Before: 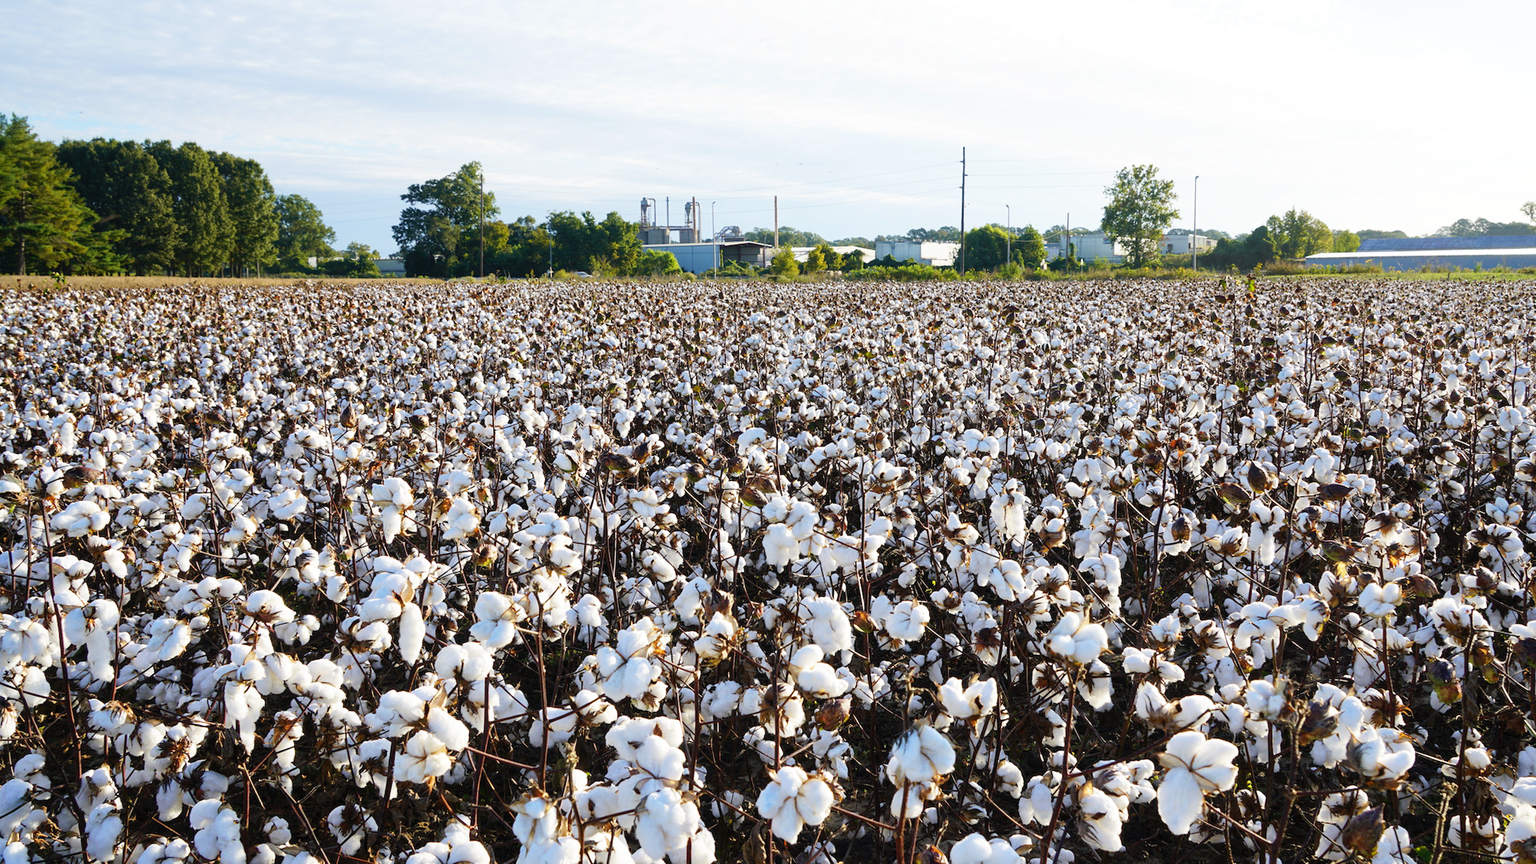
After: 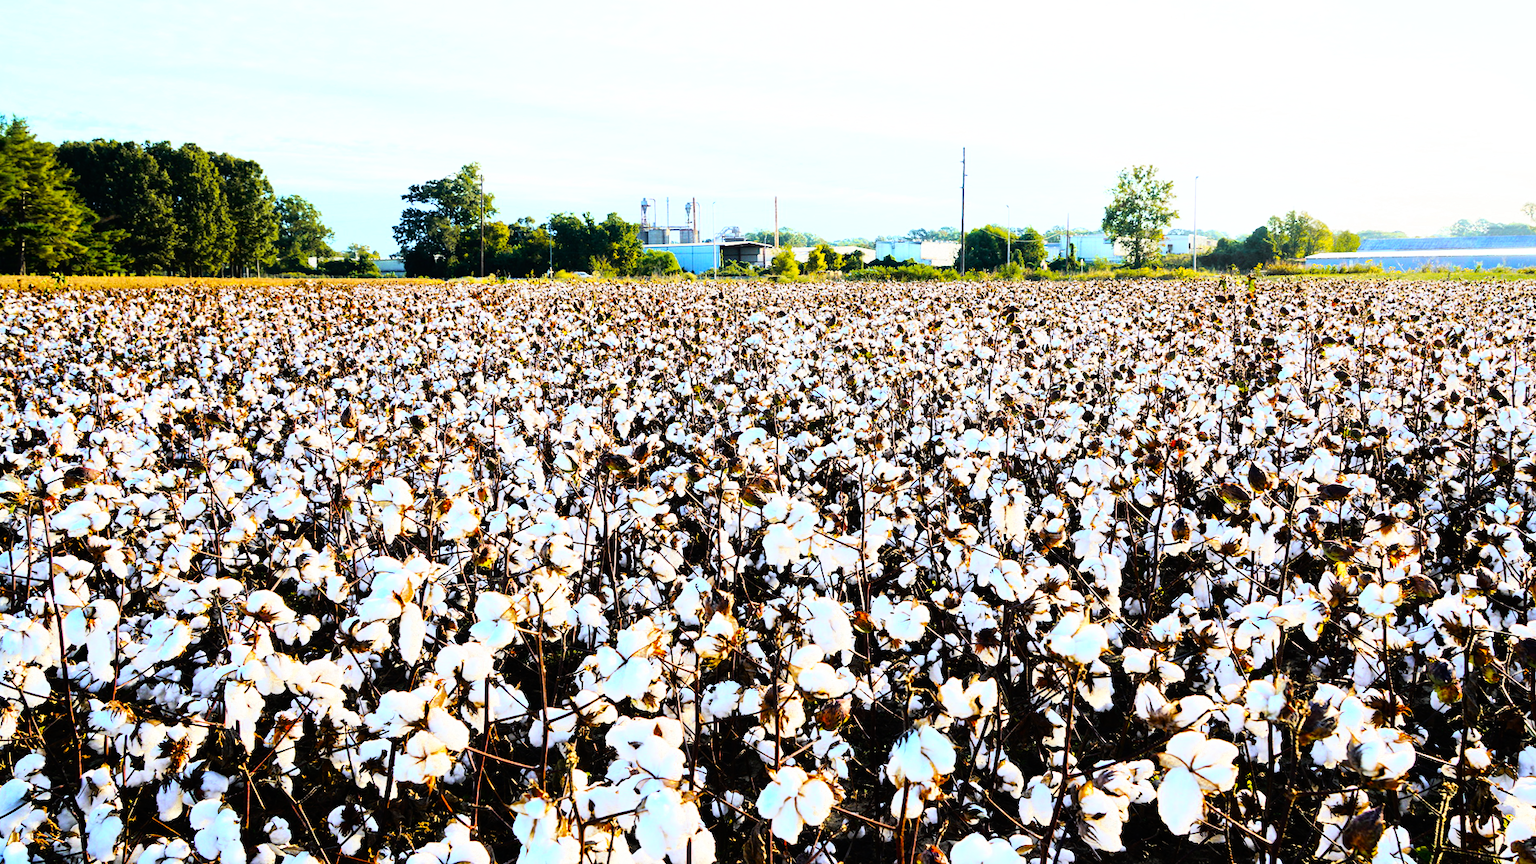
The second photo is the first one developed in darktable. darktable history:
color zones: curves: ch0 [(0.11, 0.396) (0.195, 0.36) (0.25, 0.5) (0.303, 0.412) (0.357, 0.544) (0.75, 0.5) (0.967, 0.328)]; ch1 [(0, 0.468) (0.112, 0.512) (0.202, 0.6) (0.25, 0.5) (0.307, 0.352) (0.357, 0.544) (0.75, 0.5) (0.963, 0.524)]
rgb curve: curves: ch0 [(0, 0) (0.21, 0.15) (0.24, 0.21) (0.5, 0.75) (0.75, 0.96) (0.89, 0.99) (1, 1)]; ch1 [(0, 0.02) (0.21, 0.13) (0.25, 0.2) (0.5, 0.67) (0.75, 0.9) (0.89, 0.97) (1, 1)]; ch2 [(0, 0.02) (0.21, 0.13) (0.25, 0.2) (0.5, 0.67) (0.75, 0.9) (0.89, 0.97) (1, 1)], compensate middle gray true
color balance rgb: perceptual saturation grading › global saturation 30%, global vibrance 20%
